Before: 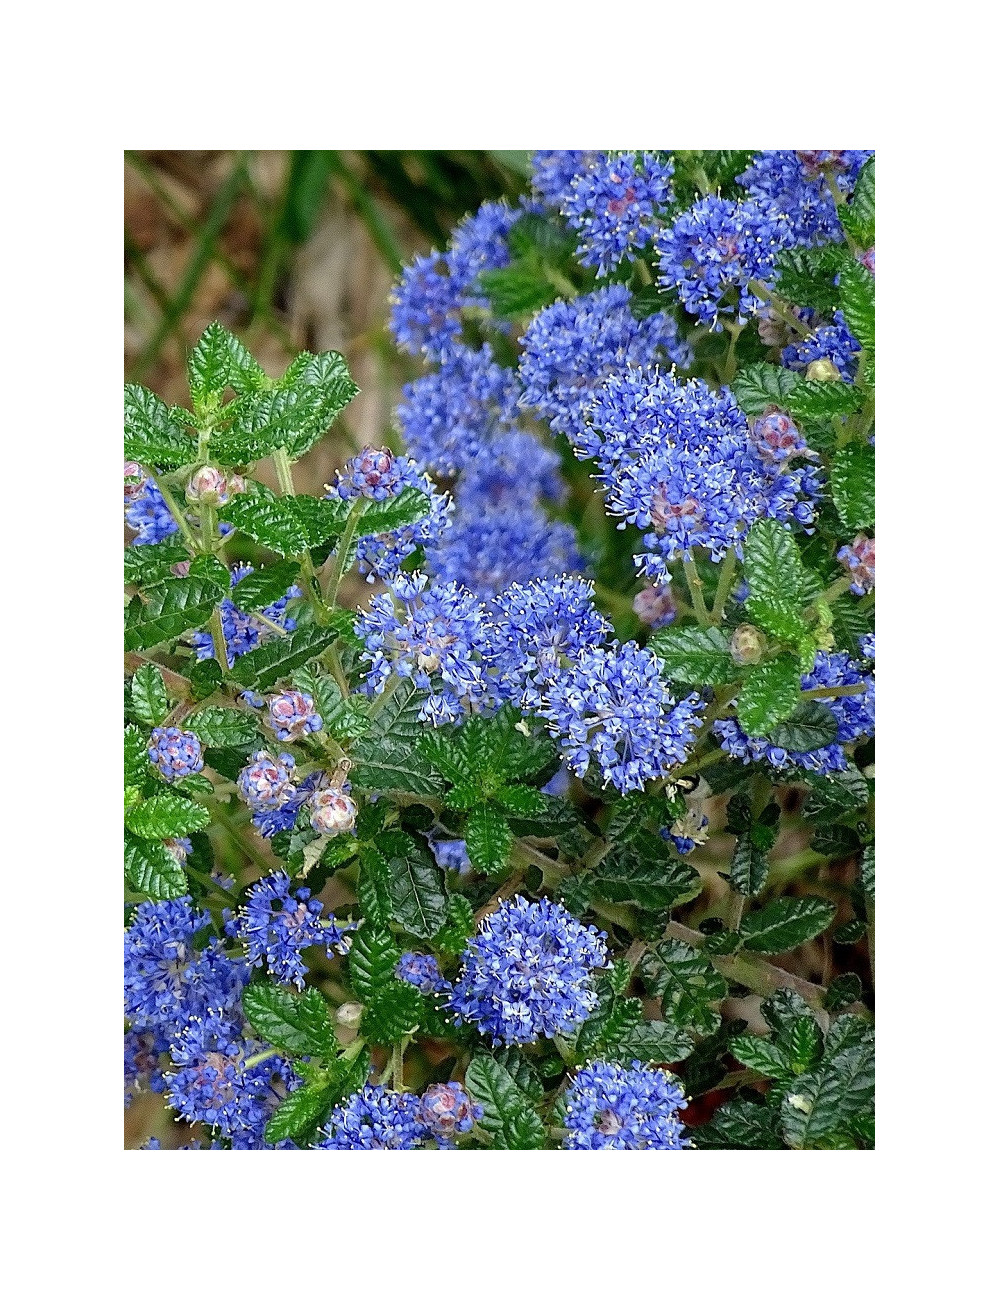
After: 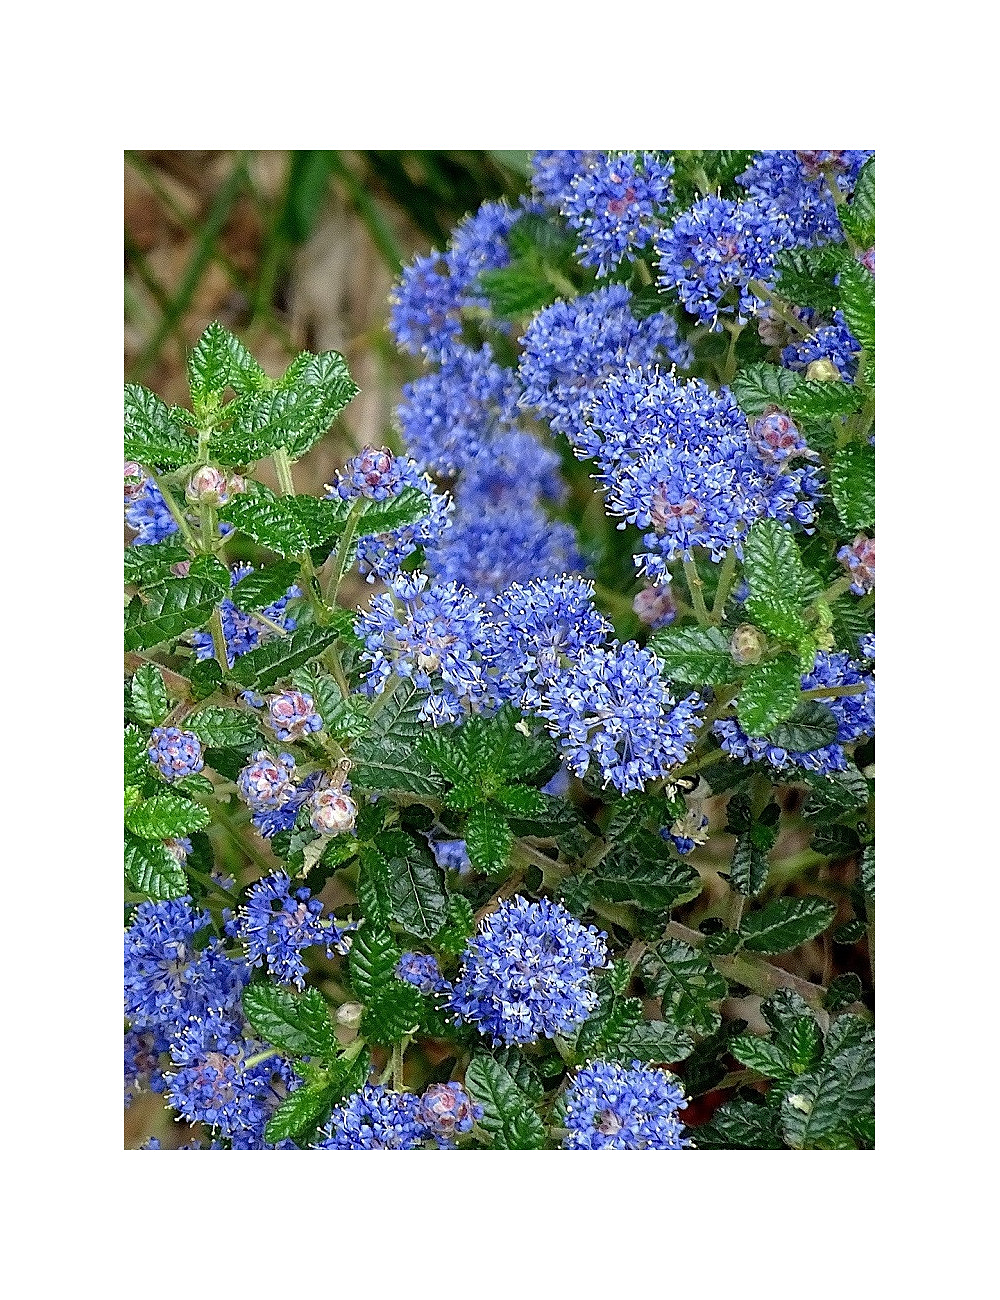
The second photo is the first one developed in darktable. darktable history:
sharpen: radius 1.042
